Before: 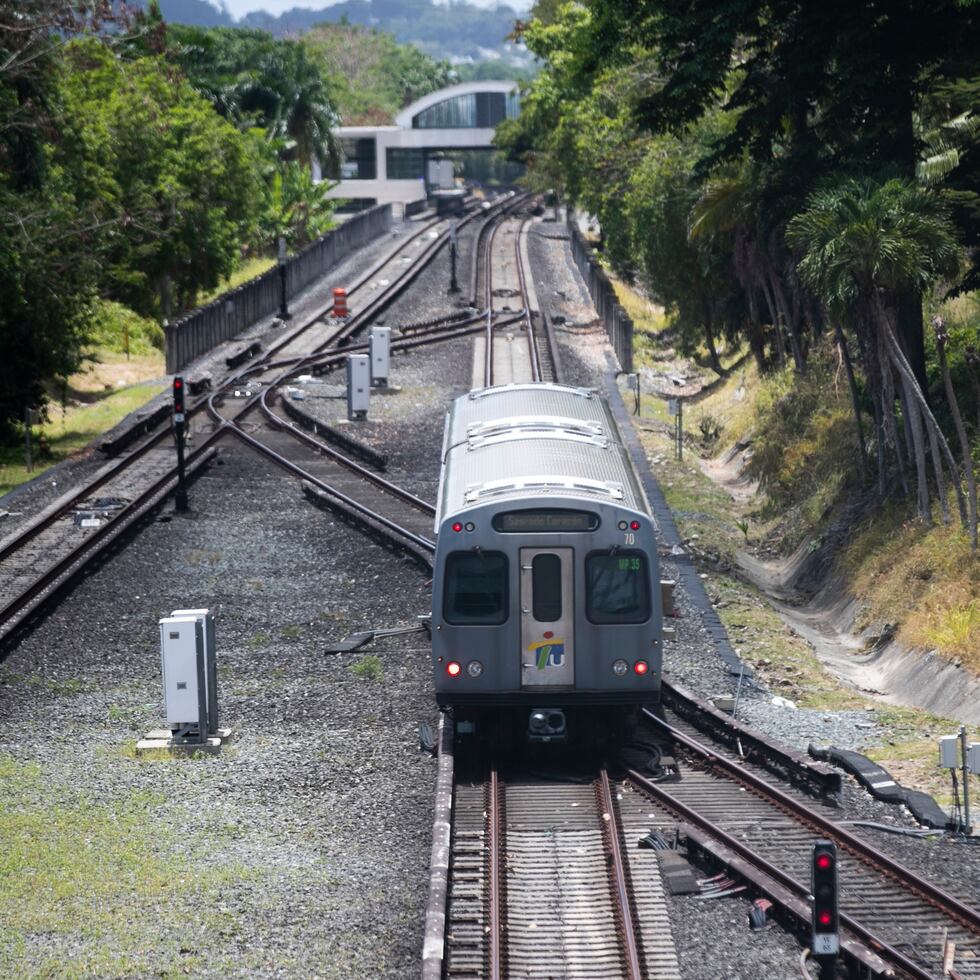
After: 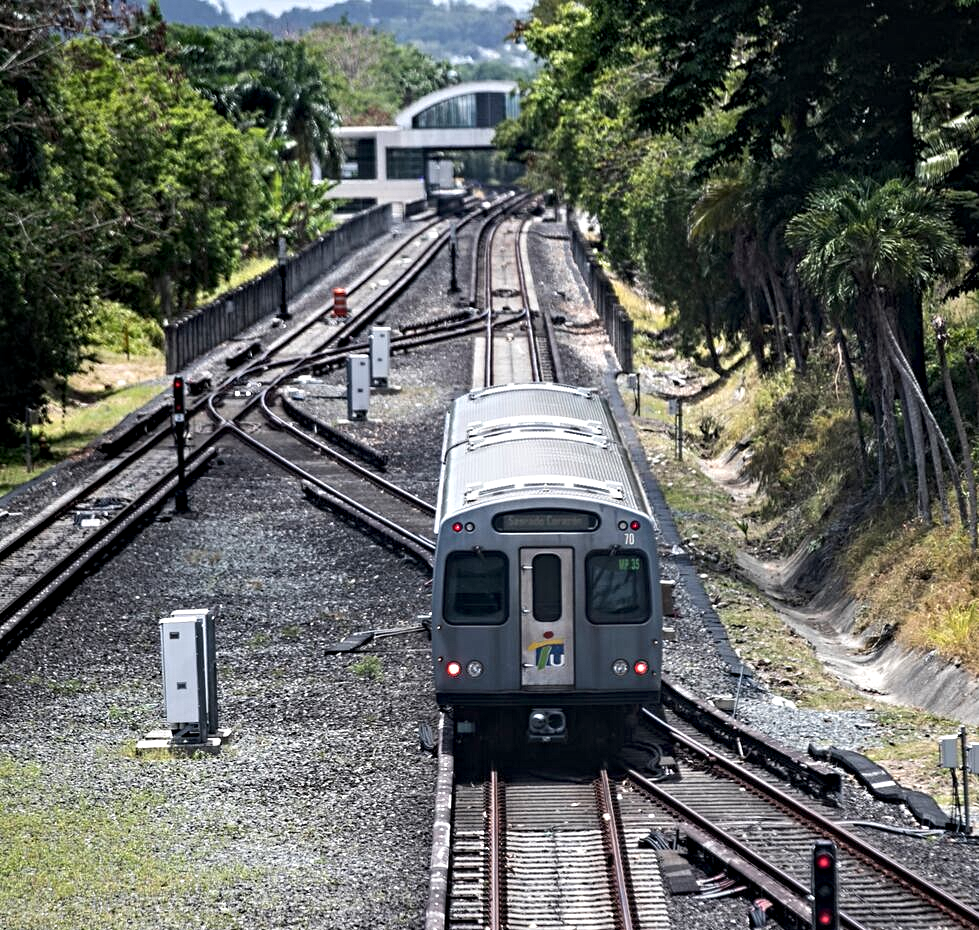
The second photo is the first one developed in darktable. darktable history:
crop and rotate: top 0%, bottom 5.097%
contrast equalizer: octaves 7, y [[0.5, 0.542, 0.583, 0.625, 0.667, 0.708], [0.5 ×6], [0.5 ×6], [0 ×6], [0 ×6]]
